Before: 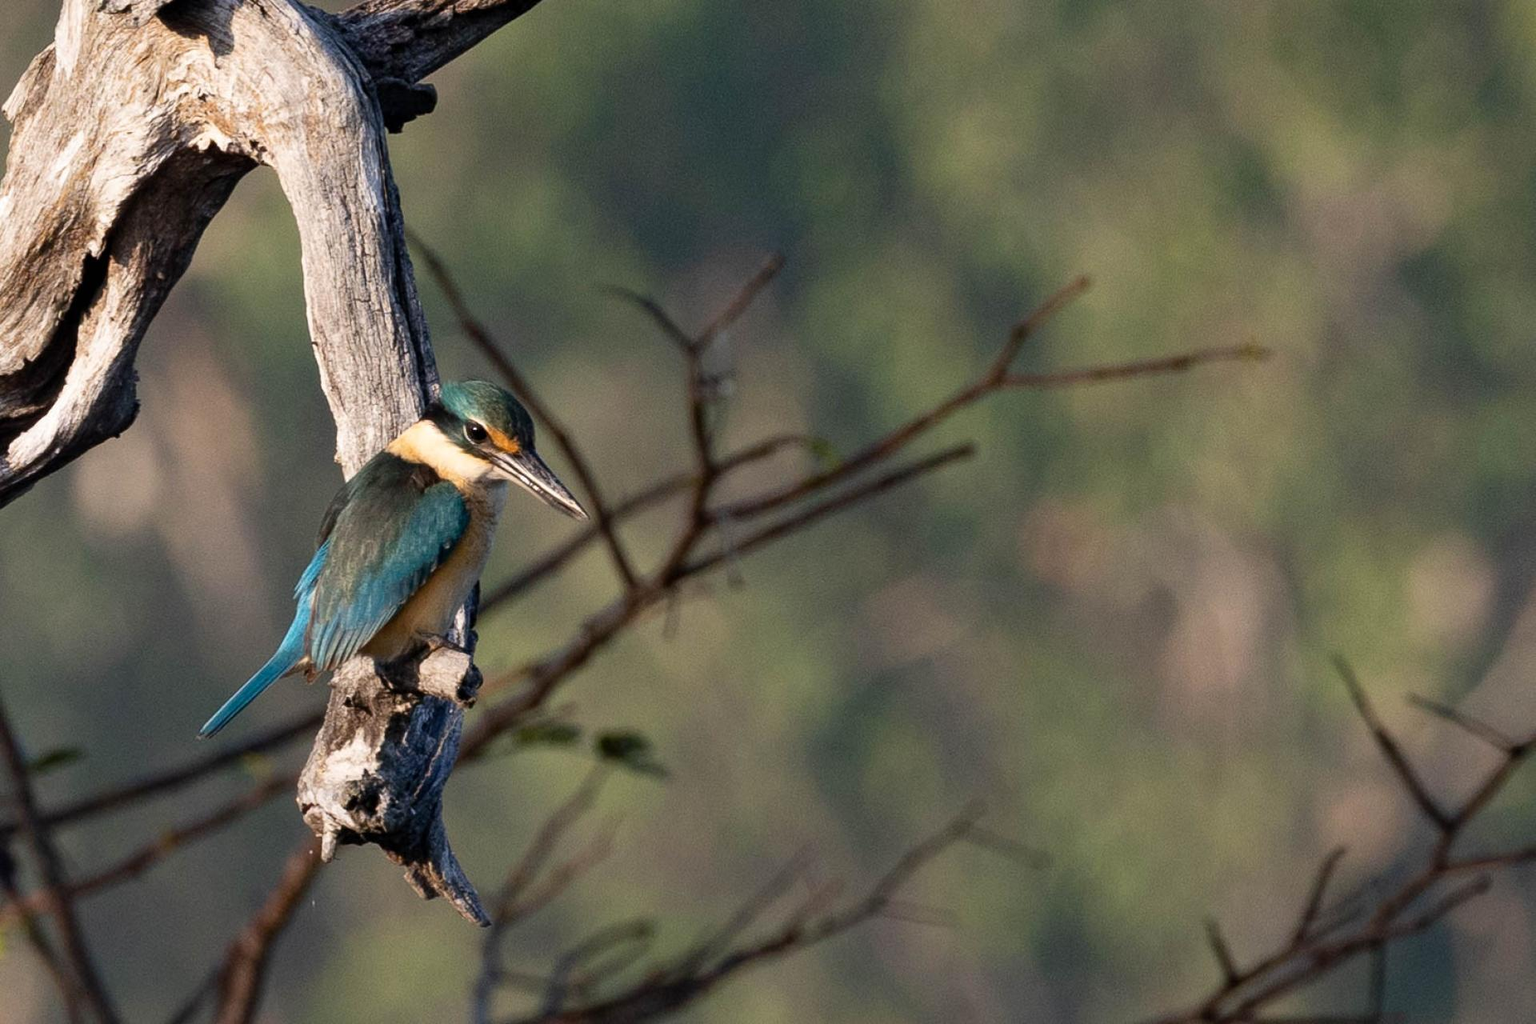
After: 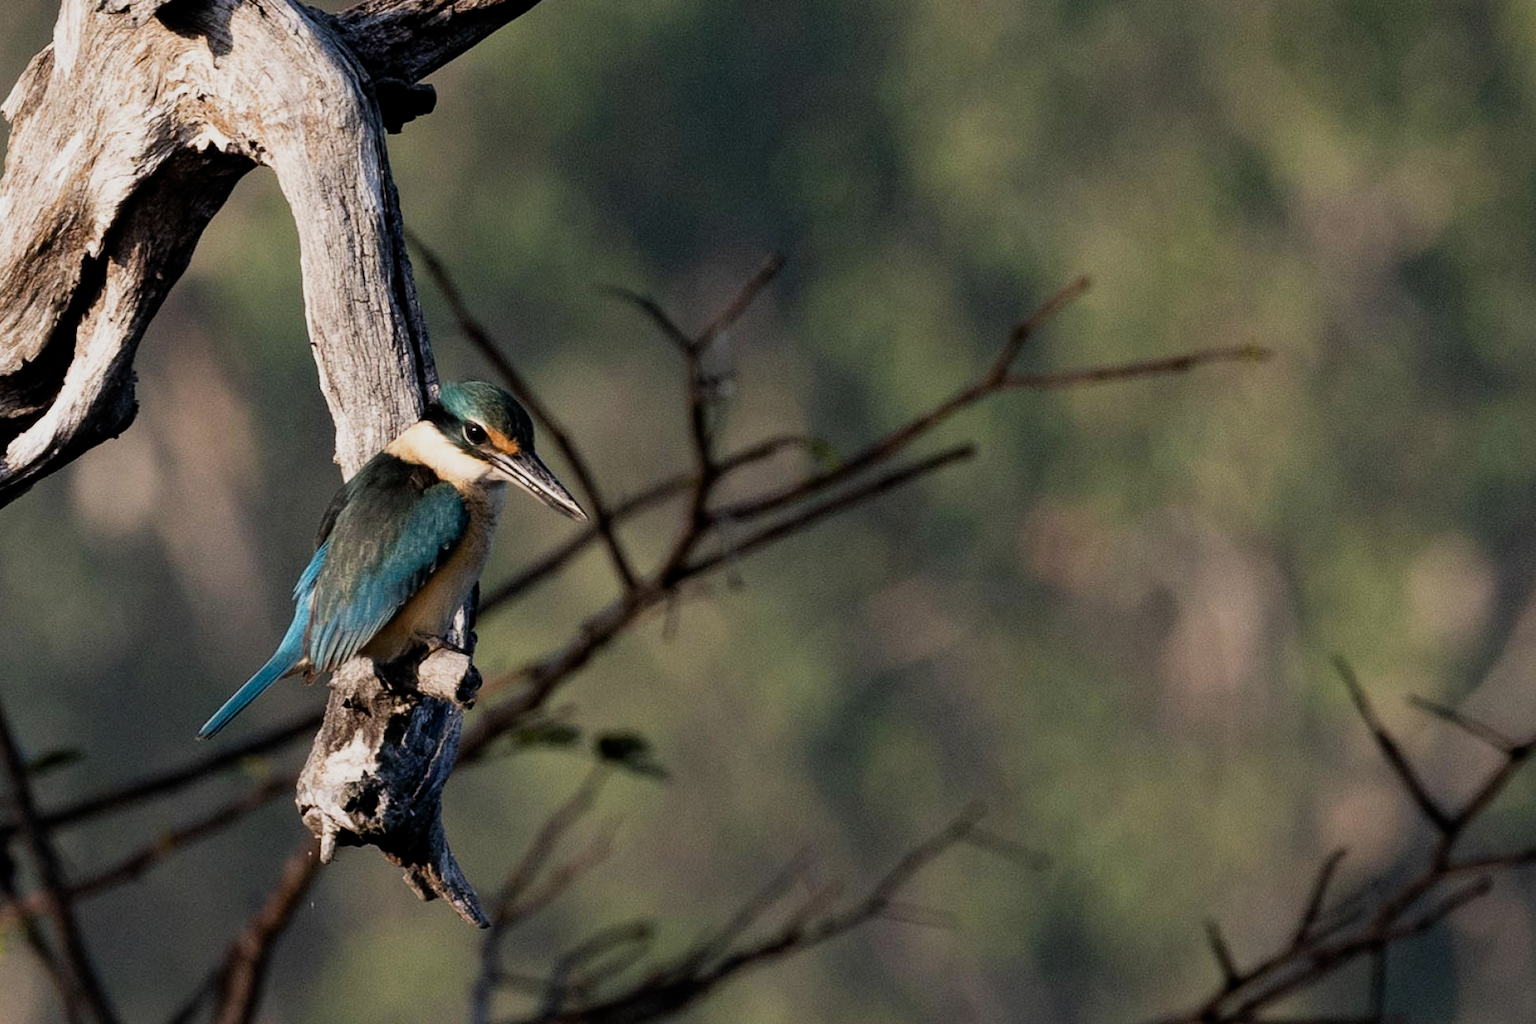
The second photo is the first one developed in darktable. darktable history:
crop and rotate: left 0.126%
filmic rgb: middle gray luminance 21.73%, black relative exposure -14 EV, white relative exposure 2.96 EV, threshold 6 EV, target black luminance 0%, hardness 8.81, latitude 59.69%, contrast 1.208, highlights saturation mix 5%, shadows ↔ highlights balance 41.6%, add noise in highlights 0, color science v3 (2019), use custom middle-gray values true, iterations of high-quality reconstruction 0, contrast in highlights soft, enable highlight reconstruction true
